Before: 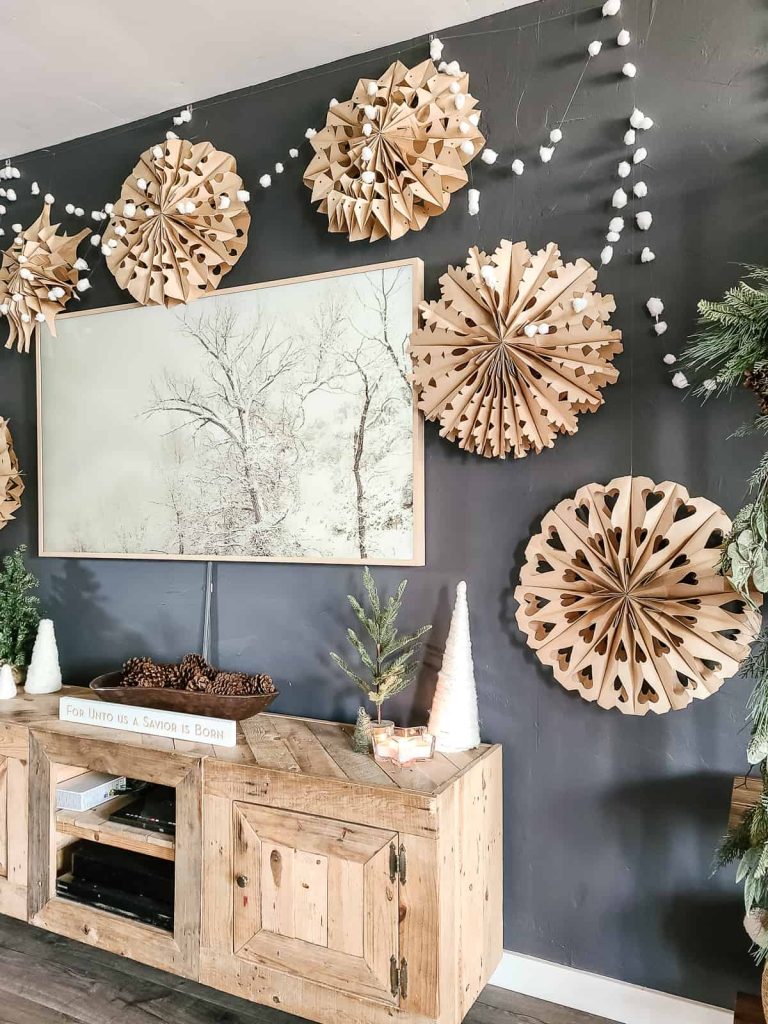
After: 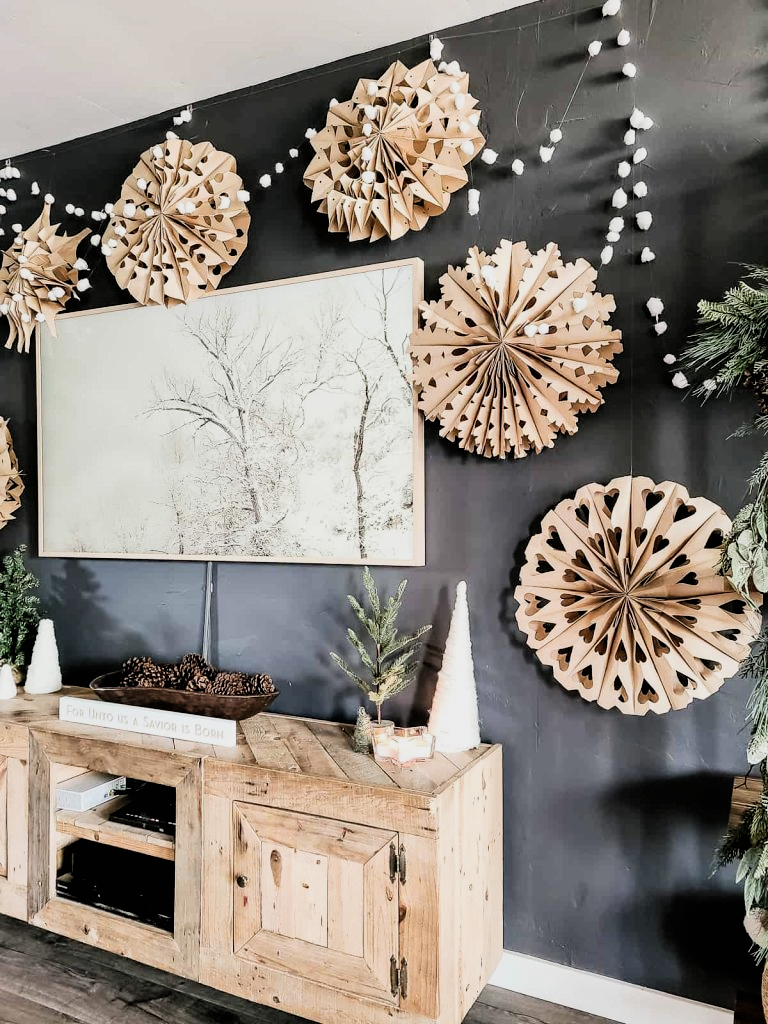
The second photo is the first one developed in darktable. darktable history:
filmic rgb: black relative exposure -5.05 EV, white relative exposure 3.53 EV, hardness 3.16, contrast 1.506, highlights saturation mix -48.87%
shadows and highlights: shadows 25.57, highlights -26.23
